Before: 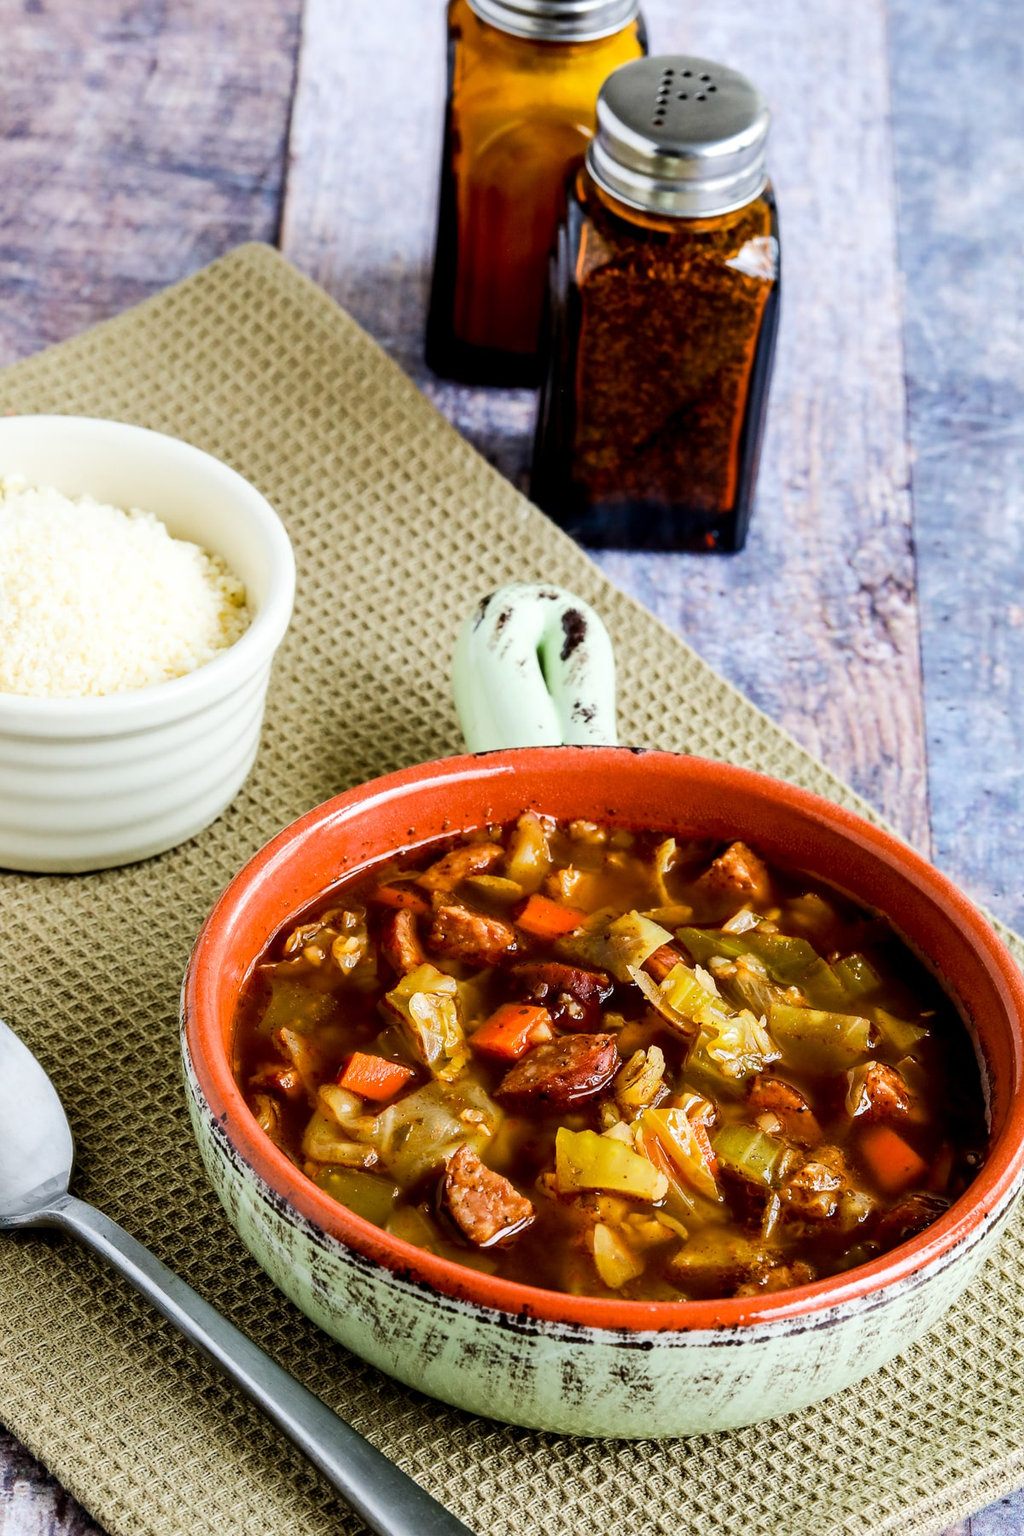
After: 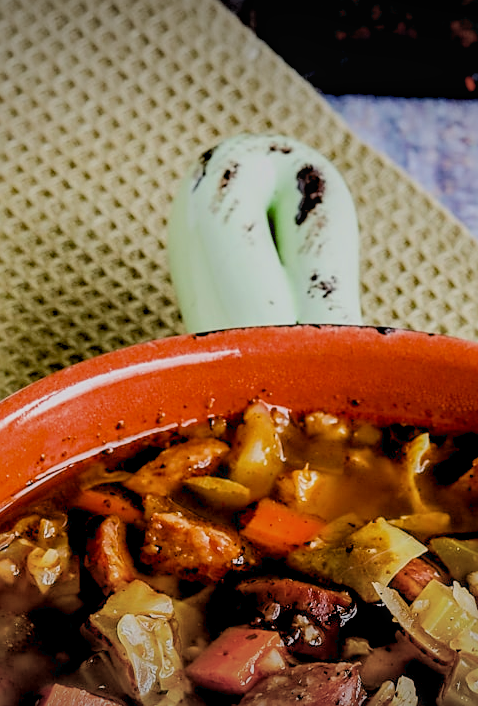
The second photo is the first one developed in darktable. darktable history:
local contrast: on, module defaults
crop: left 30.224%, top 30.502%, right 29.919%, bottom 30.222%
exposure: black level correction 0.009, compensate highlight preservation false
sharpen: on, module defaults
vignetting: fall-off start 97.86%, fall-off radius 100.57%, width/height ratio 1.375
filmic rgb: black relative exposure -6.57 EV, white relative exposure 4.7 EV, hardness 3.16, contrast 0.806, color science v6 (2022)
haze removal: compatibility mode true, adaptive false
